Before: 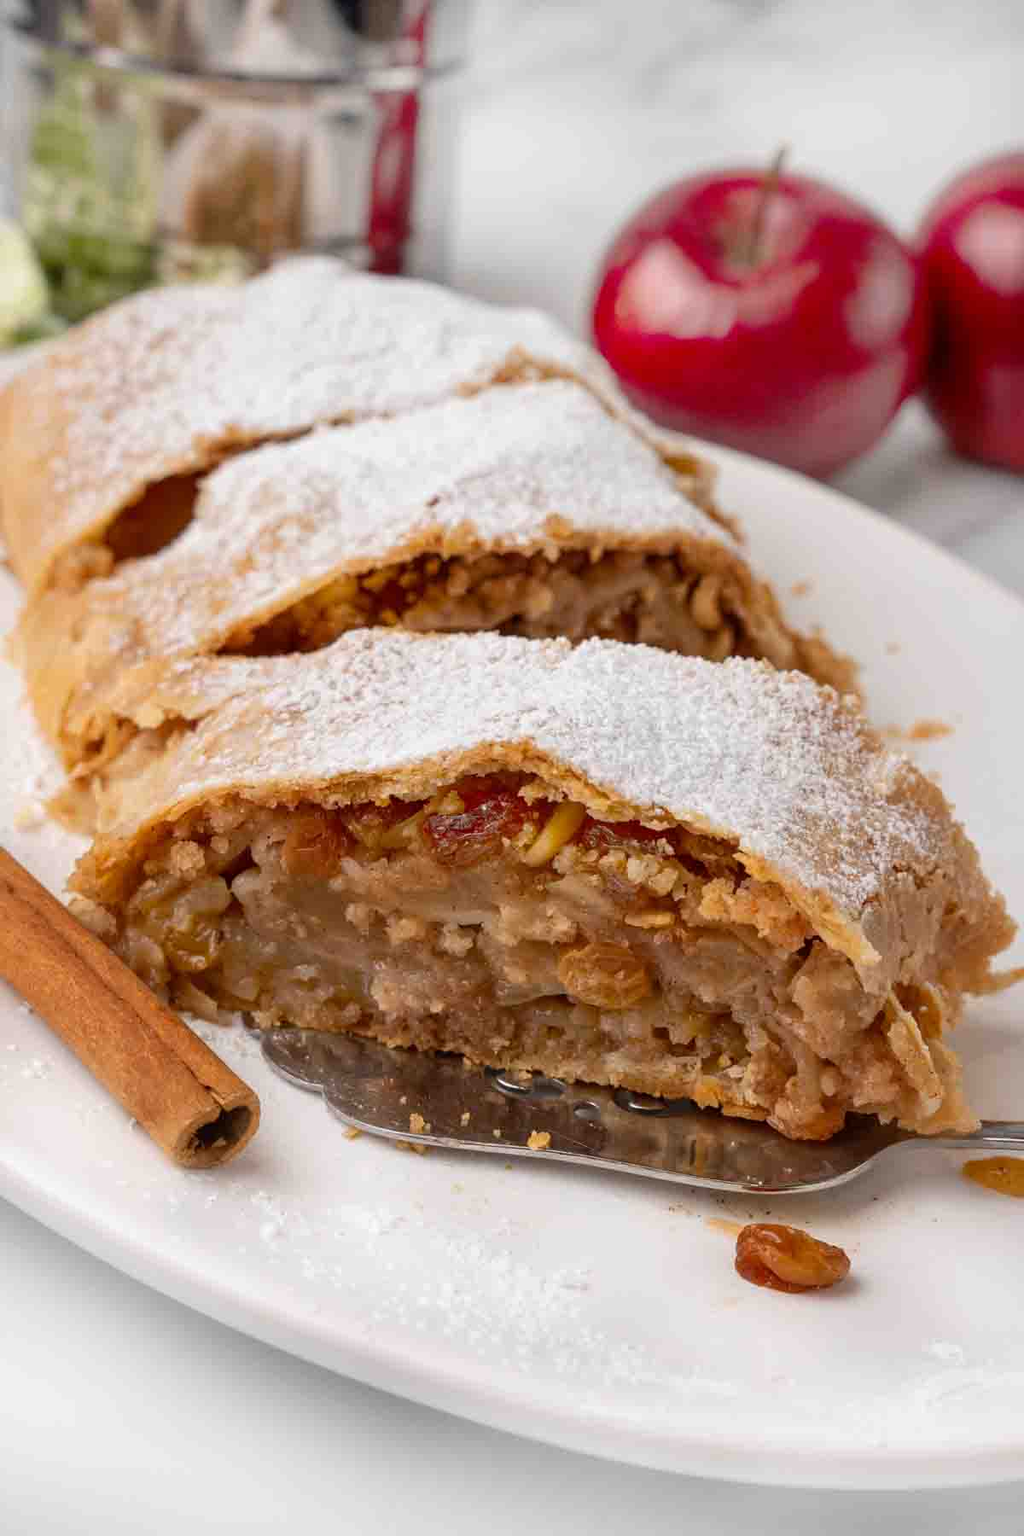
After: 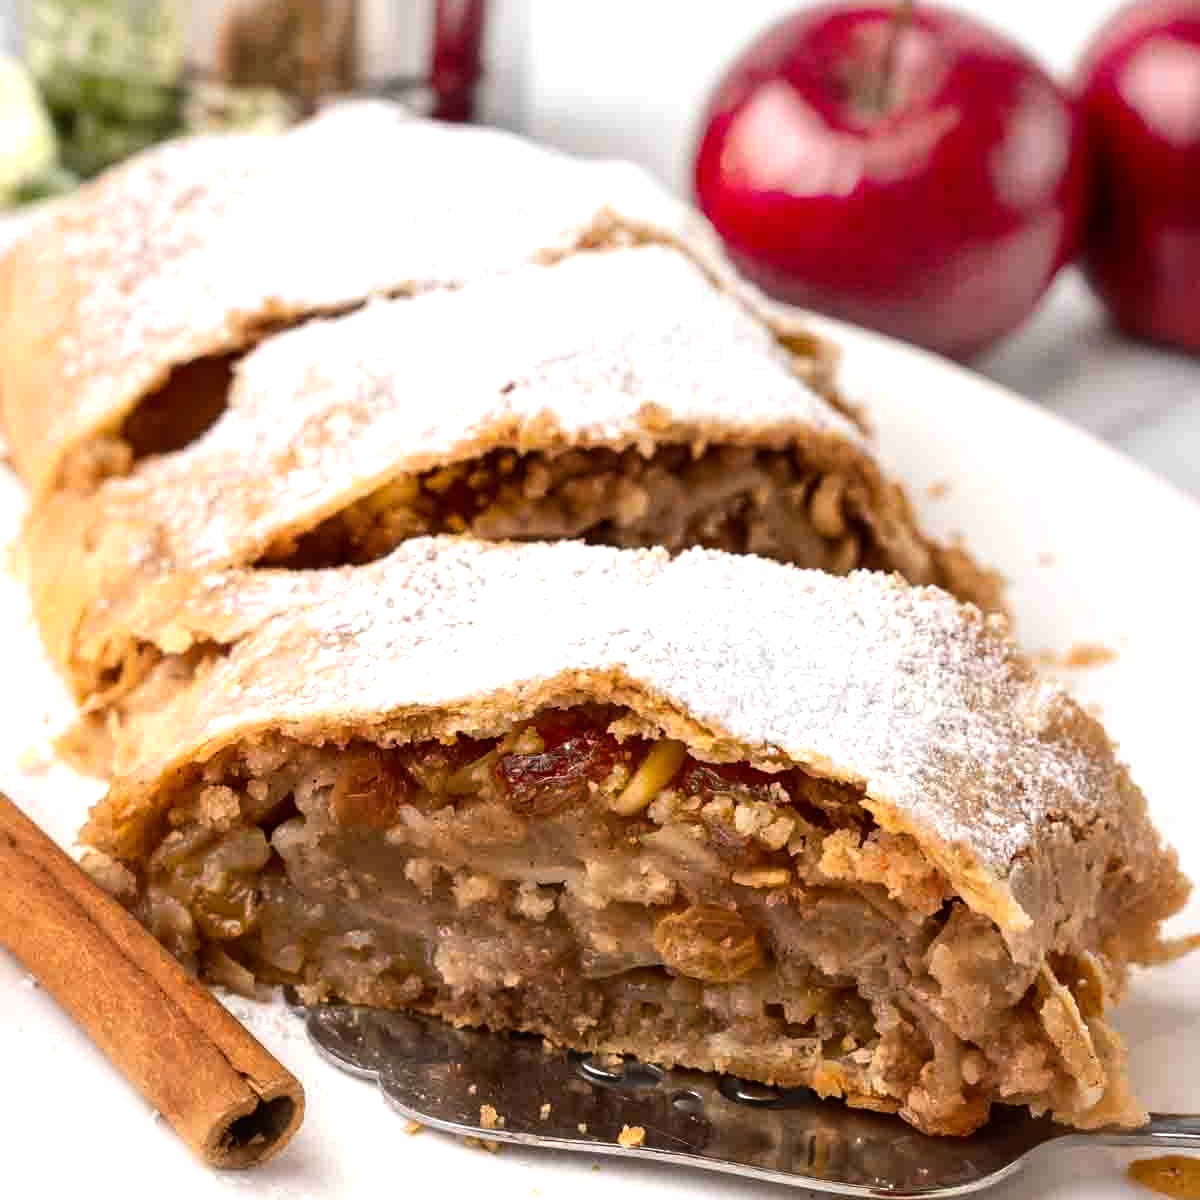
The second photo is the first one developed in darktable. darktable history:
crop: top 11.166%, bottom 22.168%
tone equalizer: -8 EV -0.75 EV, -7 EV -0.7 EV, -6 EV -0.6 EV, -5 EV -0.4 EV, -3 EV 0.4 EV, -2 EV 0.6 EV, -1 EV 0.7 EV, +0 EV 0.75 EV, edges refinement/feathering 500, mask exposure compensation -1.57 EV, preserve details no
